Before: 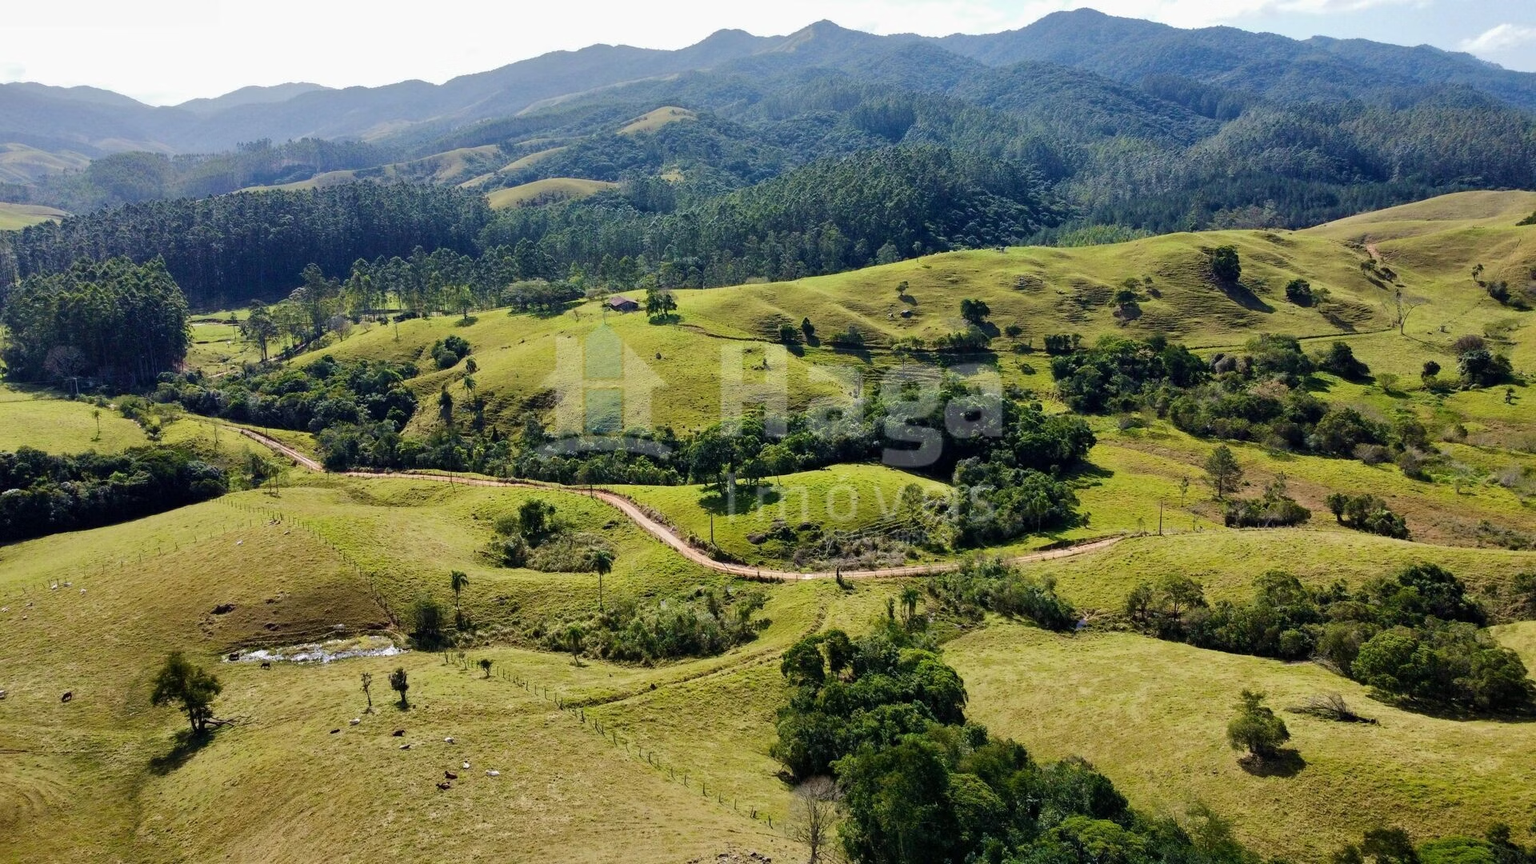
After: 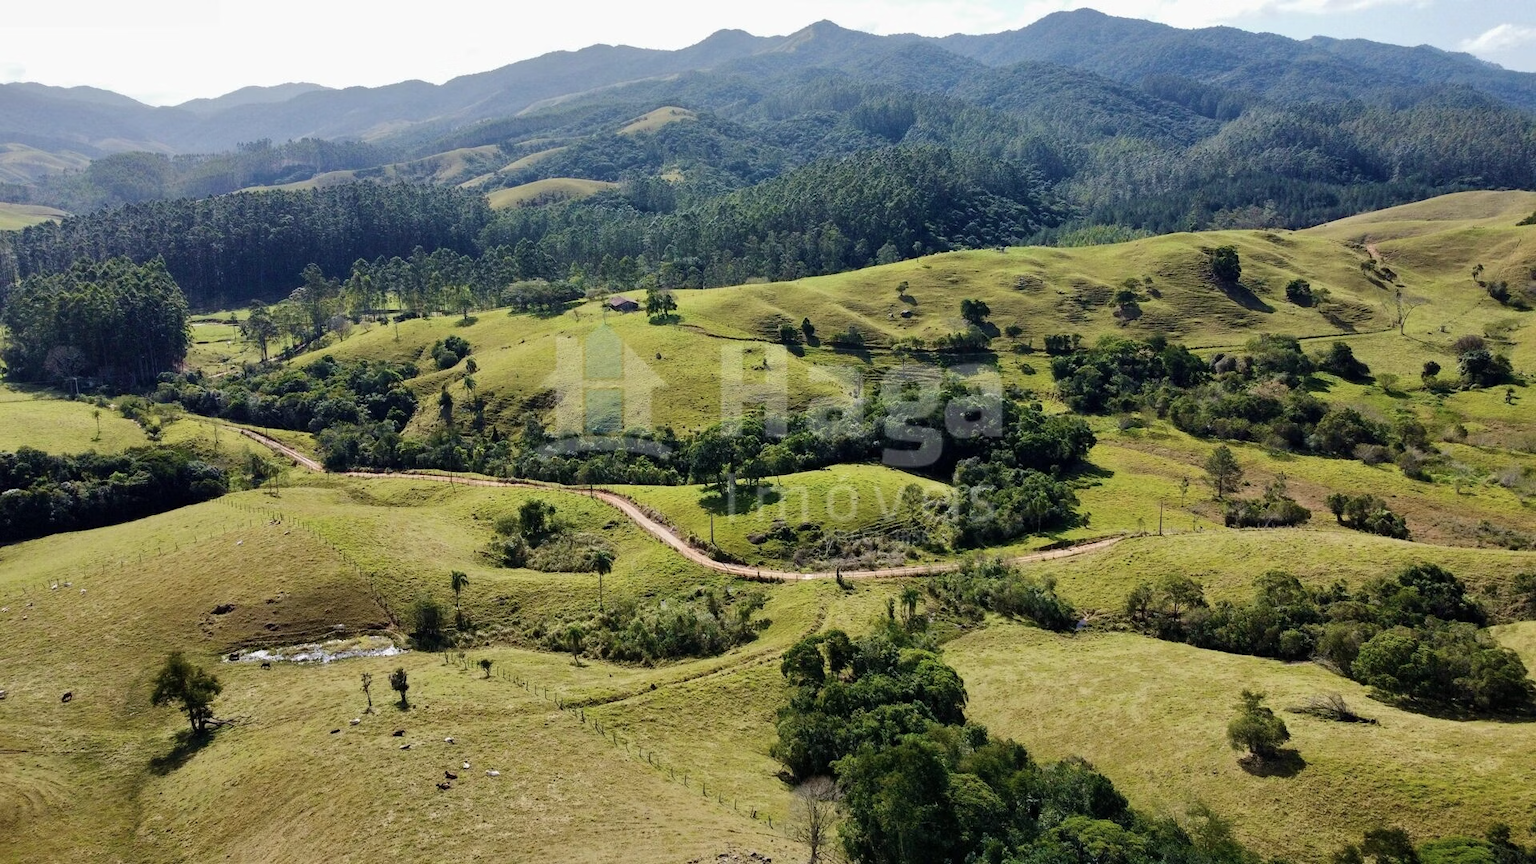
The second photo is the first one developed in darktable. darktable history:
color correction: highlights b* -0.018, saturation 0.87
